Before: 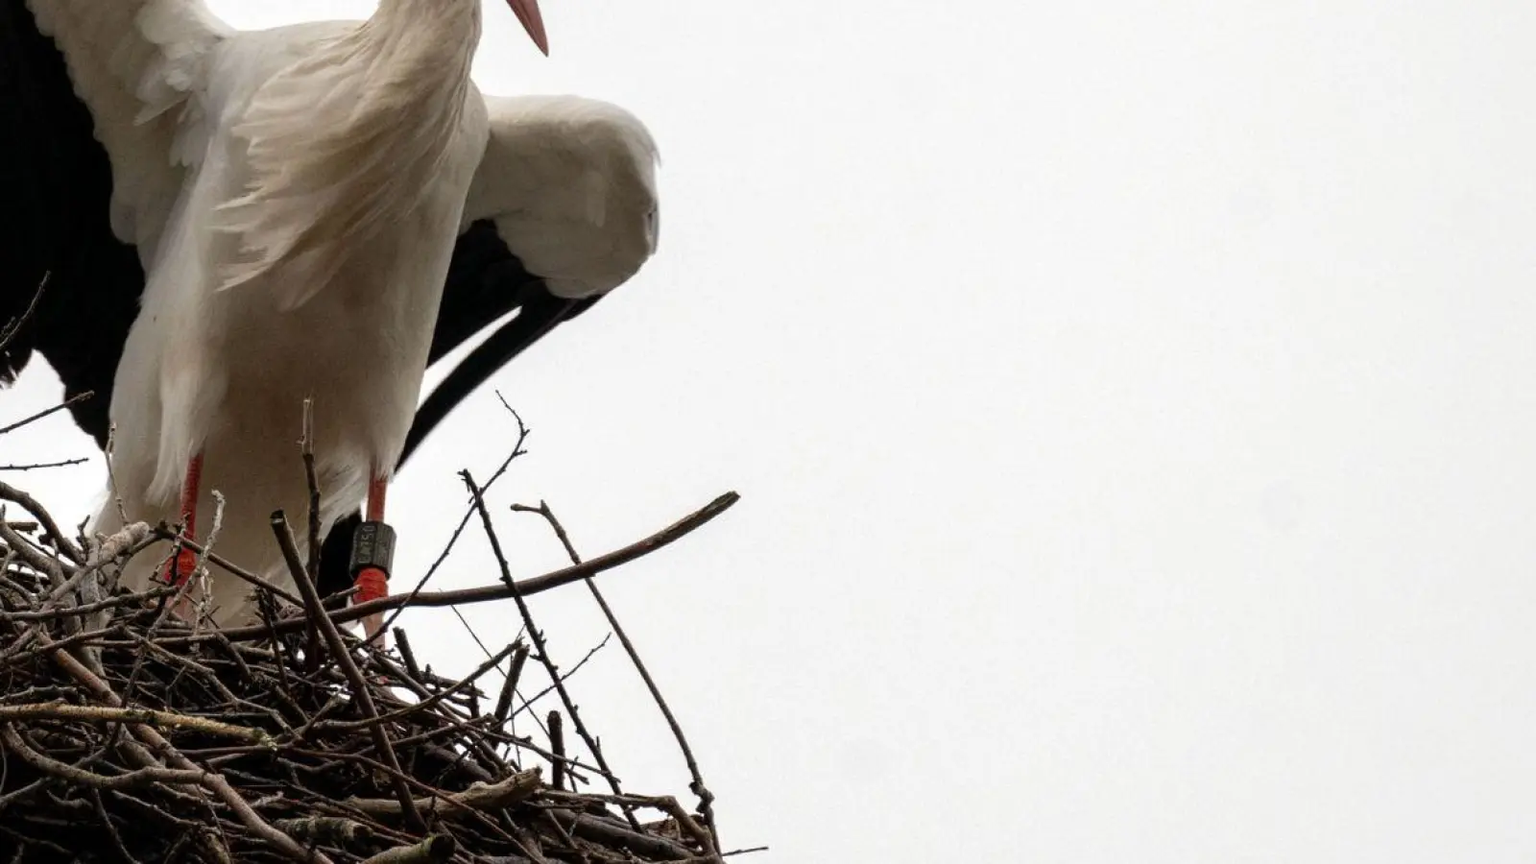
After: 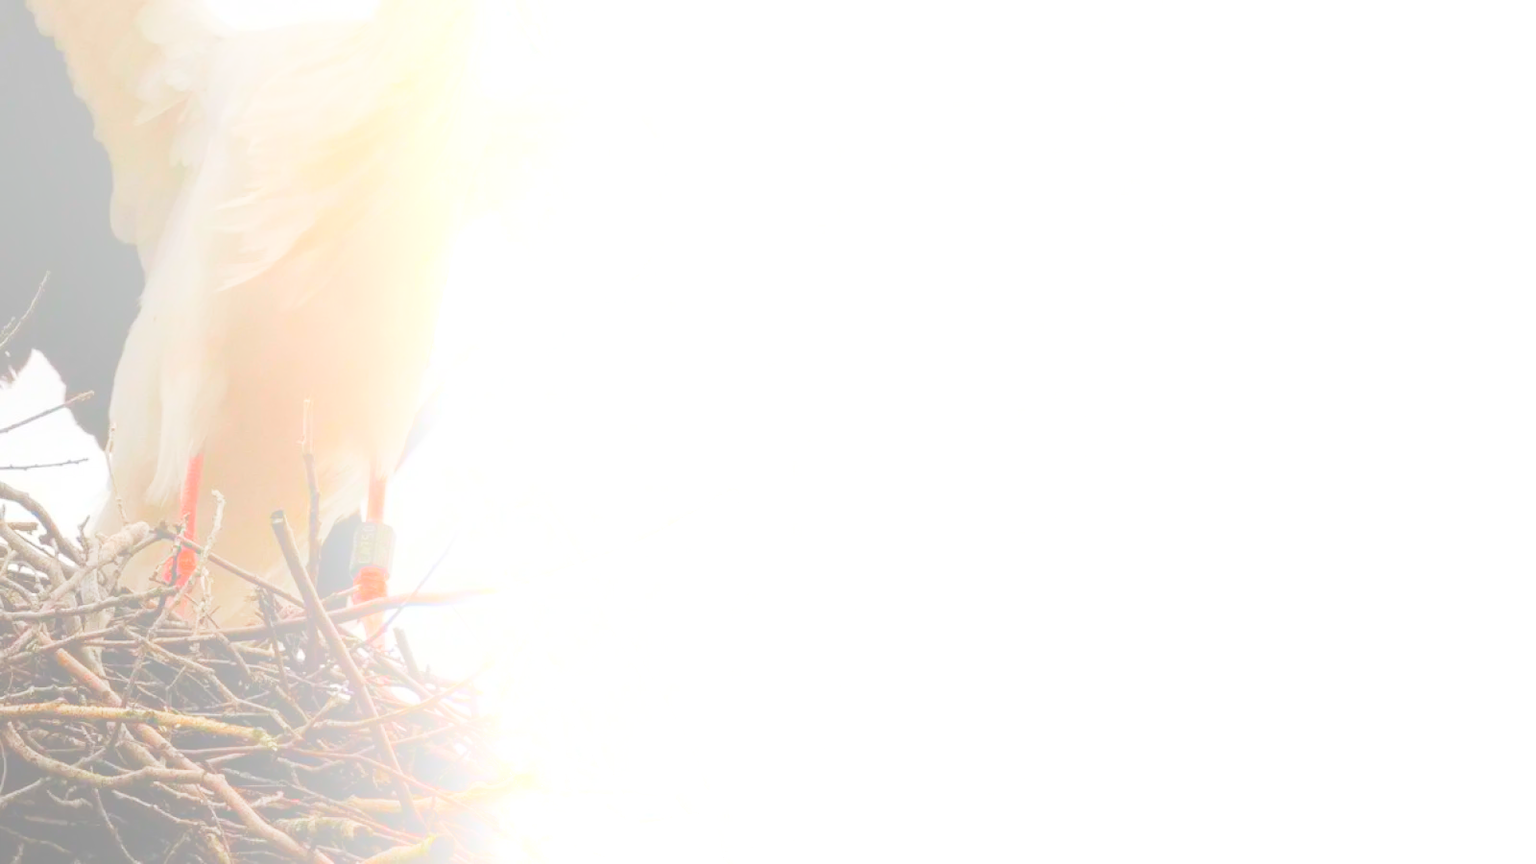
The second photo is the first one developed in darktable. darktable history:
base curve: curves: ch0 [(0, 0) (0.158, 0.273) (0.879, 0.895) (1, 1)], preserve colors none
bloom: size 70%, threshold 25%, strength 70%
